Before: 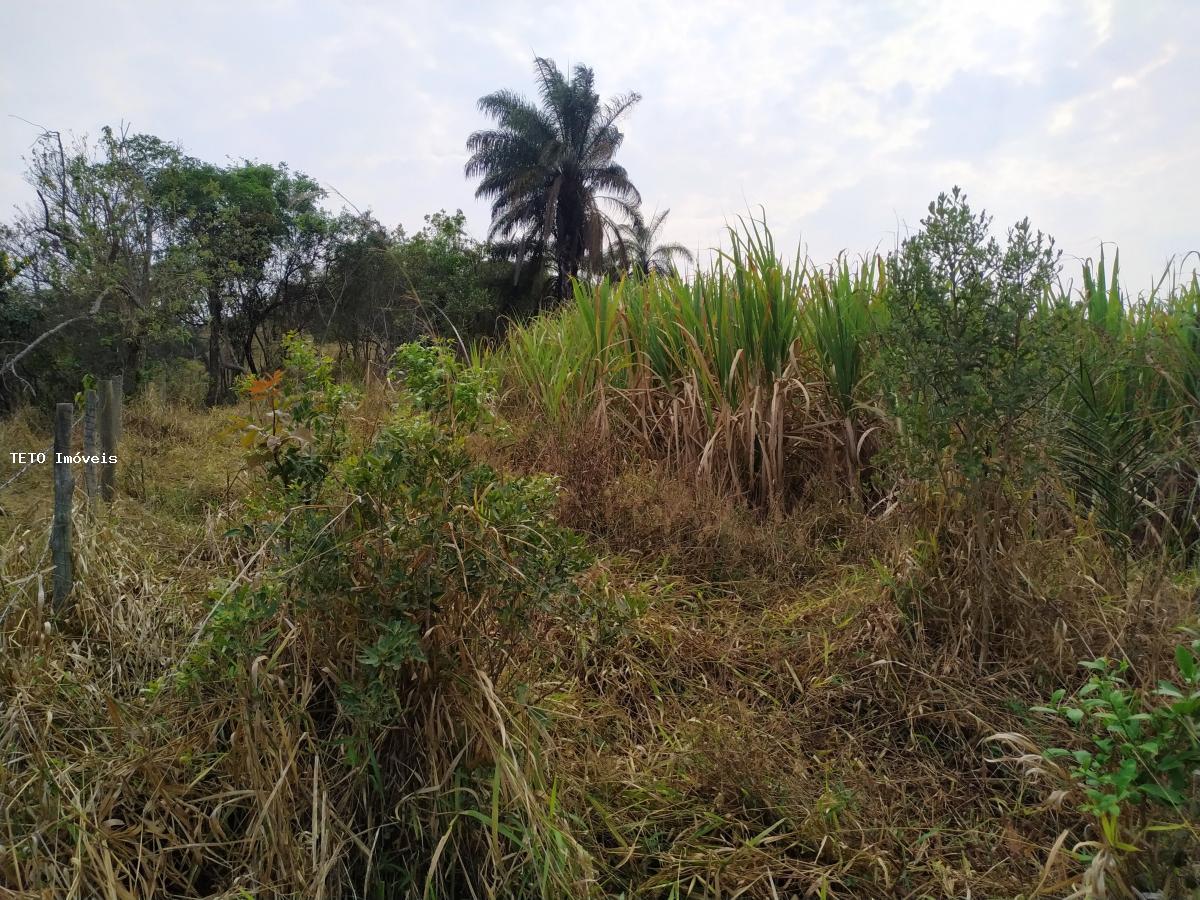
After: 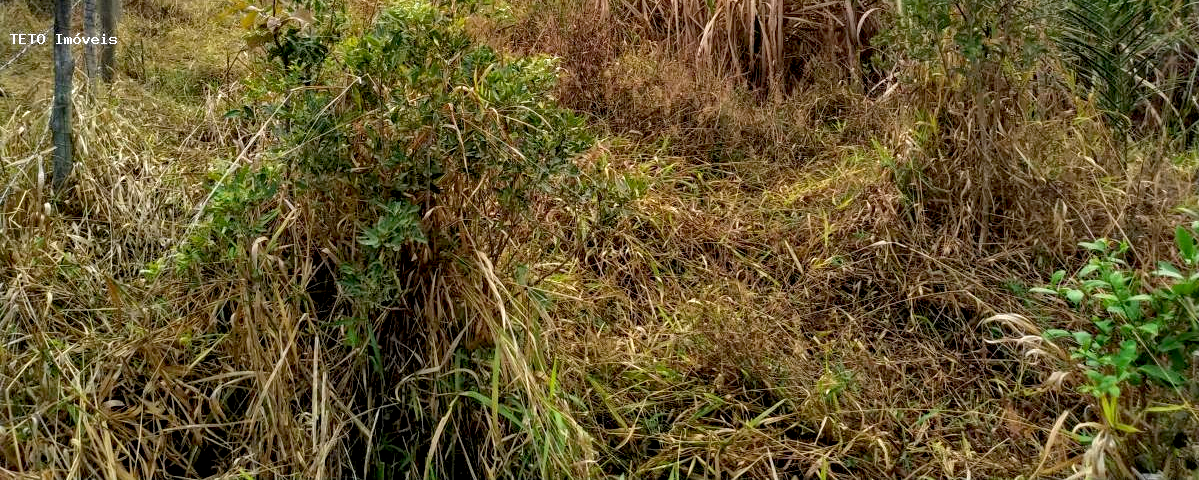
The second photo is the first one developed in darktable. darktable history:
exposure: black level correction 0.008, exposure 0.987 EV, compensate highlight preservation false
crop and rotate: top 46.61%, right 0.061%
local contrast: on, module defaults
